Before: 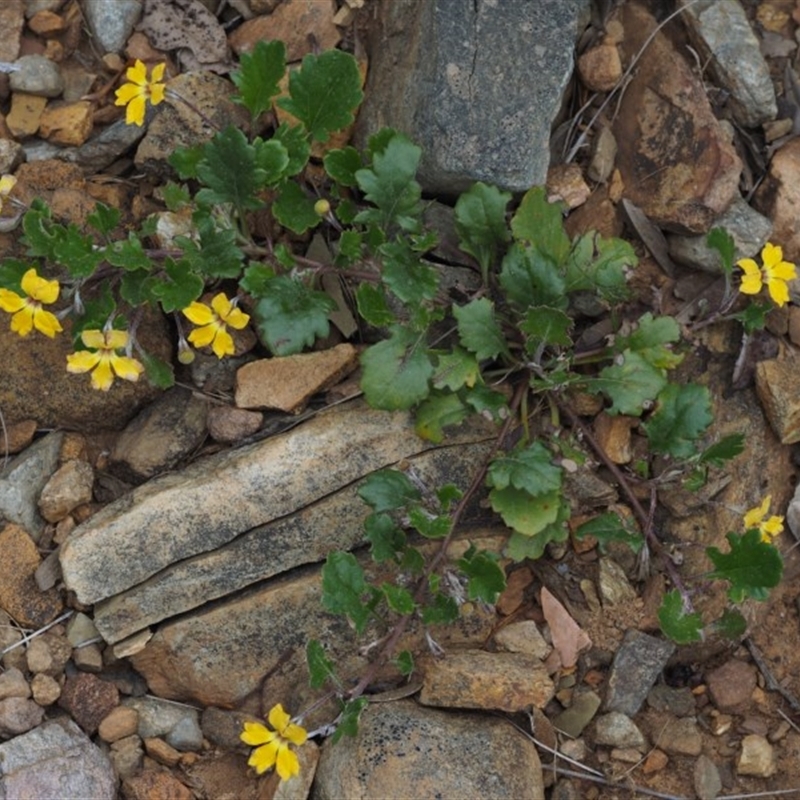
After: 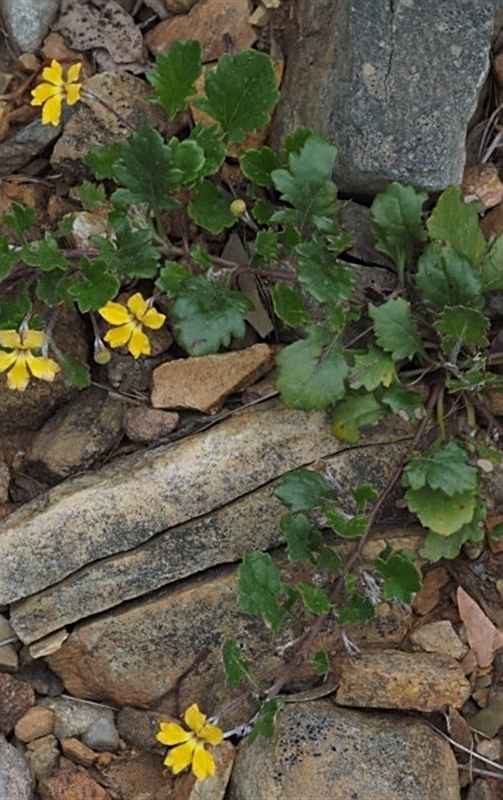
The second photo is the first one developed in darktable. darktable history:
crop: left 10.511%, right 26.53%
sharpen: on, module defaults
